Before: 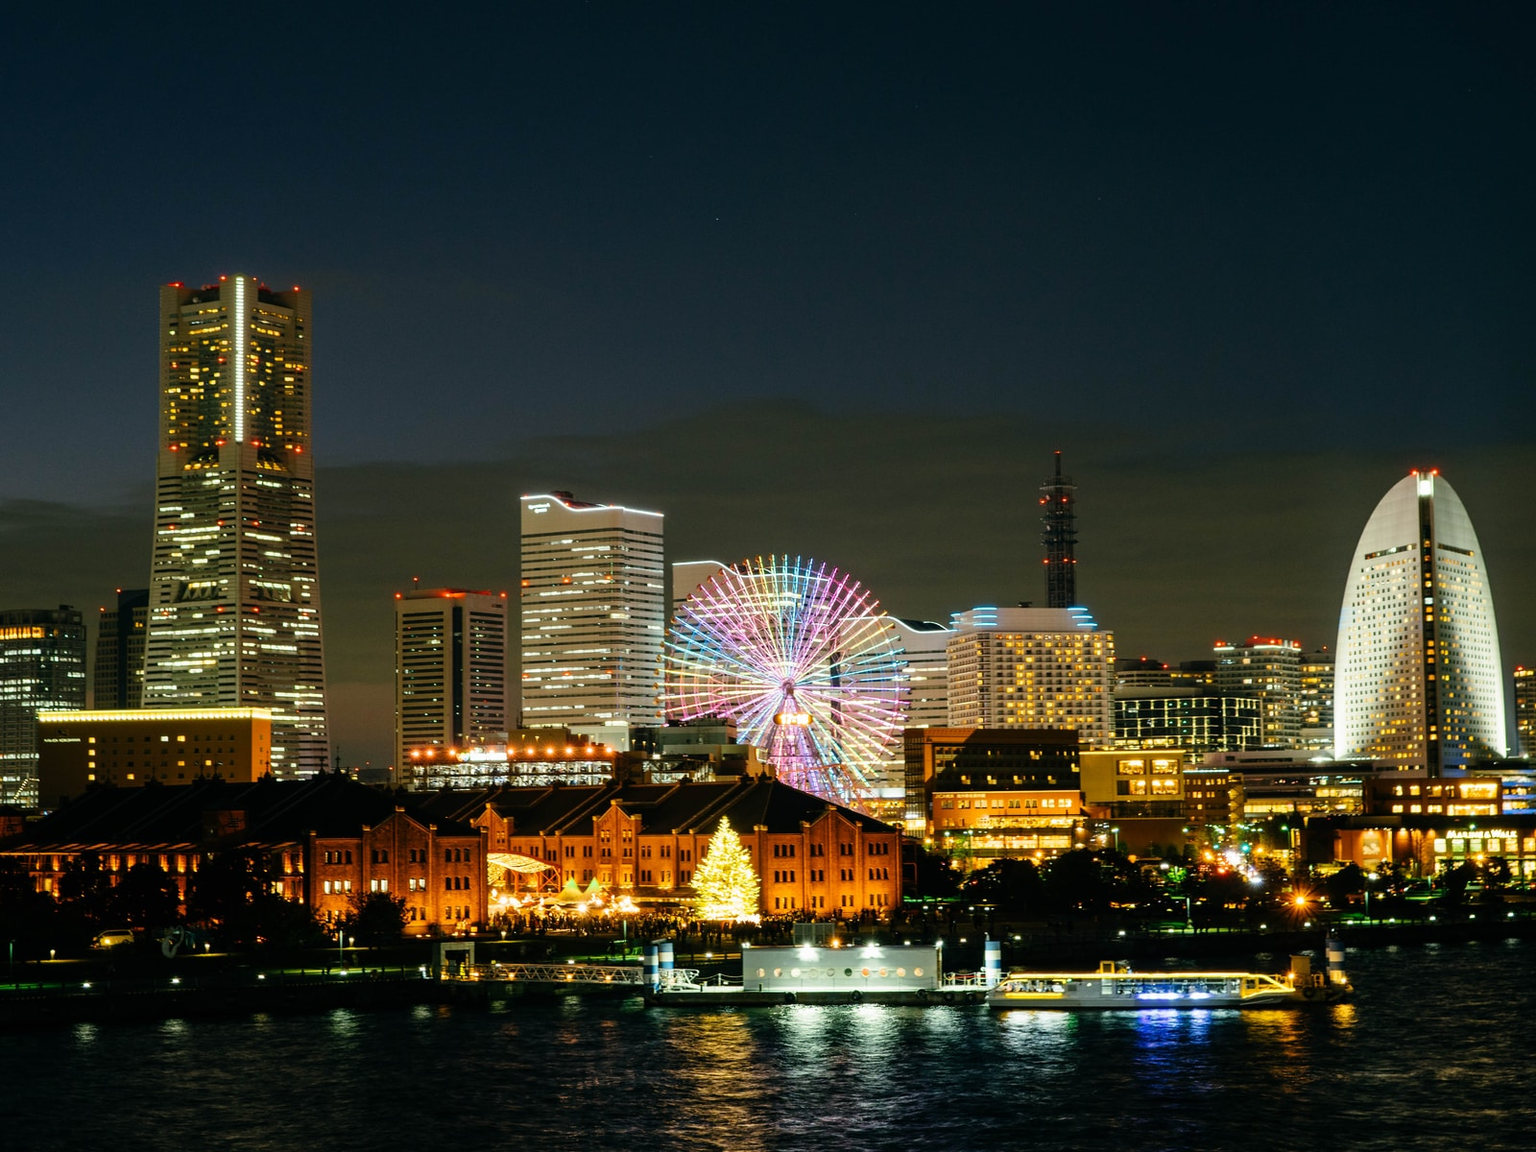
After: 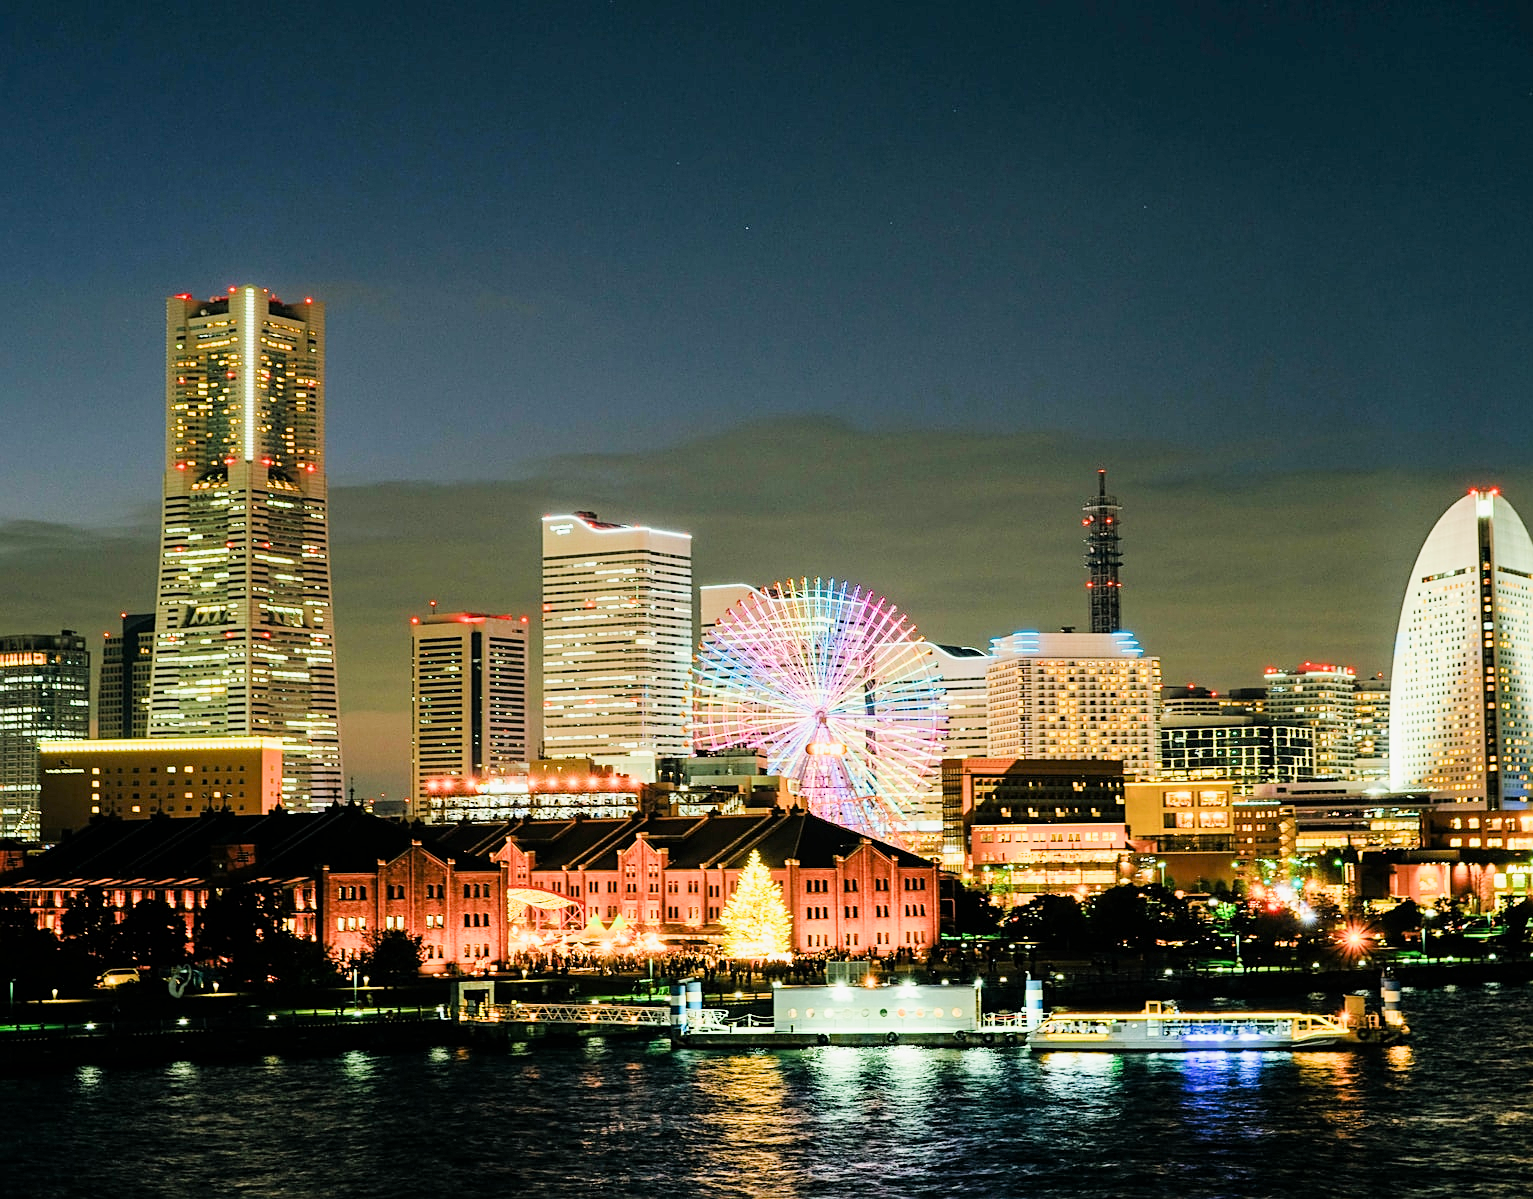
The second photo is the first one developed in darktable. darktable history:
sharpen: on, module defaults
exposure: exposure 2 EV, compensate highlight preservation false
filmic rgb: black relative exposure -6.98 EV, white relative exposure 5.63 EV, hardness 2.86
crop: right 4.126%, bottom 0.031%
